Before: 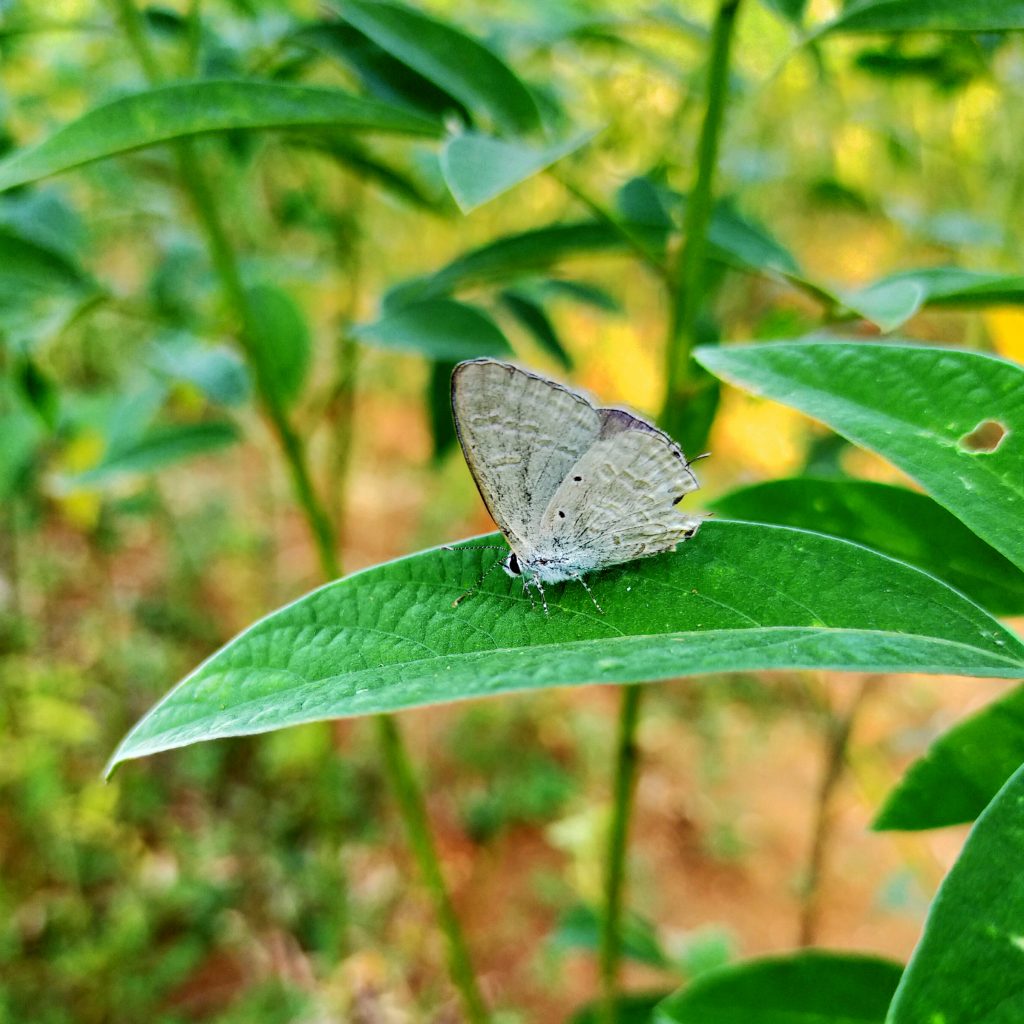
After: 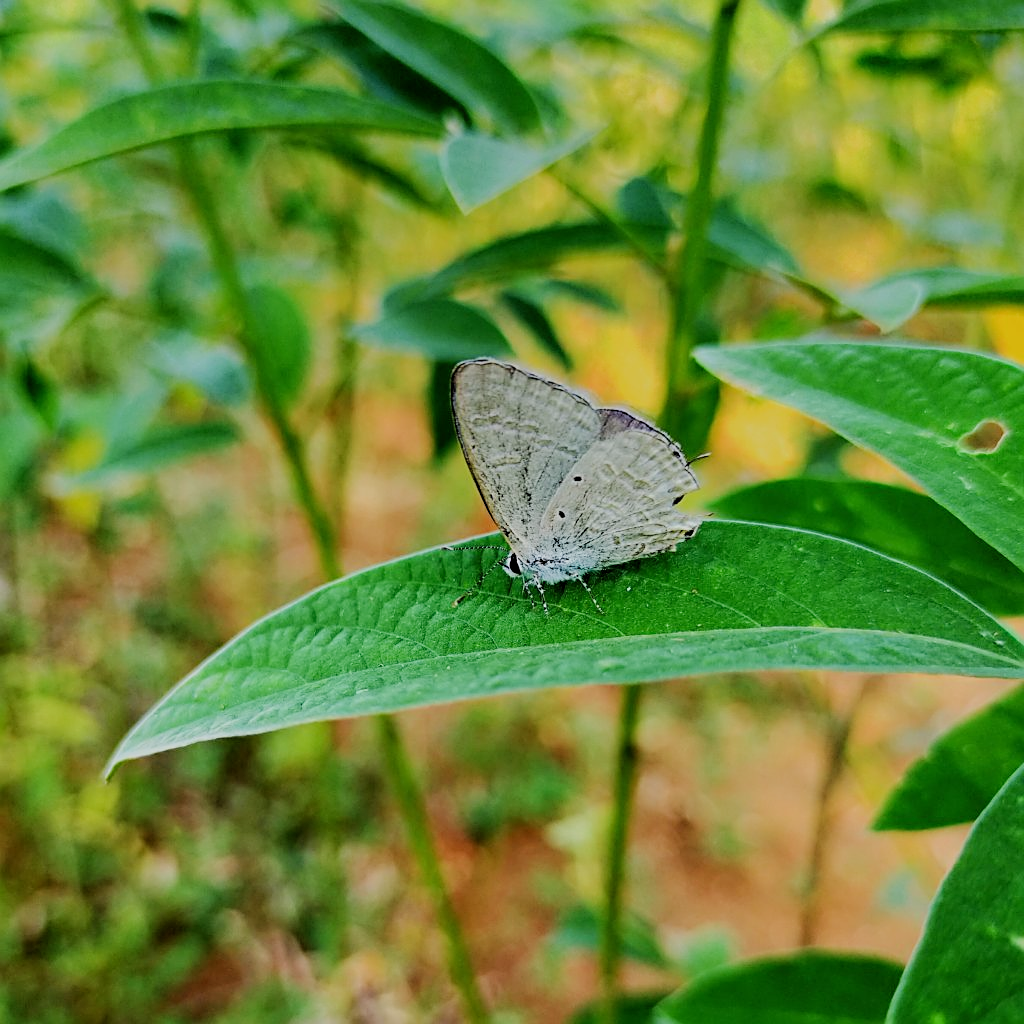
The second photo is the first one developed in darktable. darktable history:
exposure: exposure -0.154 EV, compensate exposure bias true, compensate highlight preservation false
filmic rgb: black relative exposure -7.65 EV, white relative exposure 4.56 EV, threshold 6 EV, hardness 3.61, enable highlight reconstruction true
sharpen: on, module defaults
